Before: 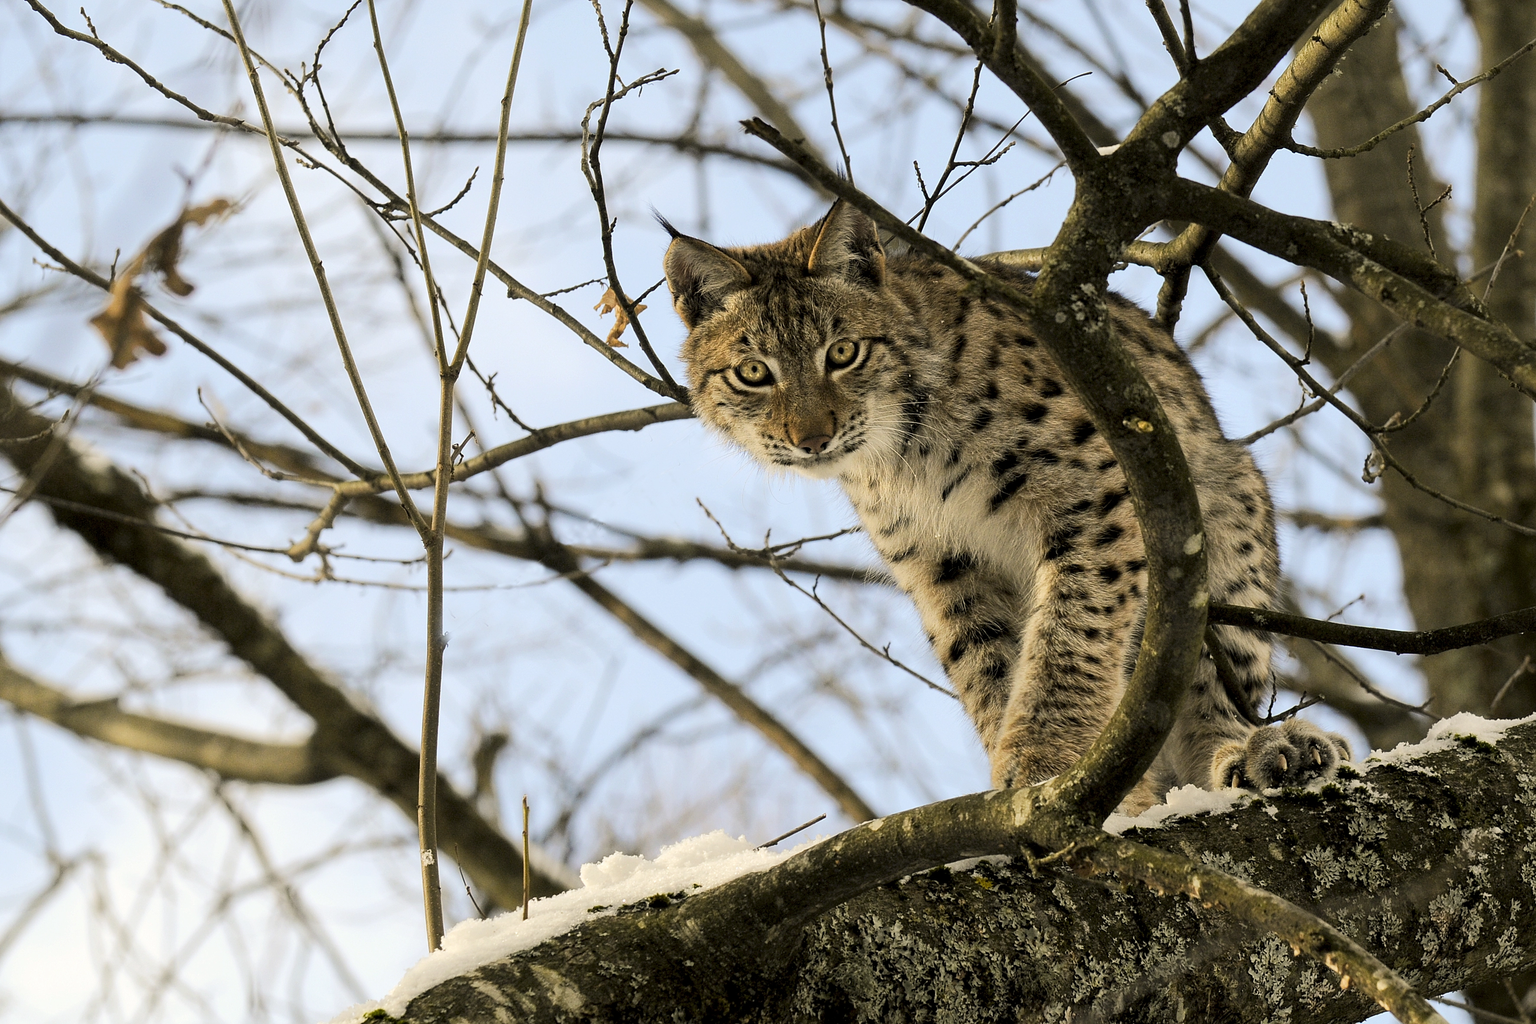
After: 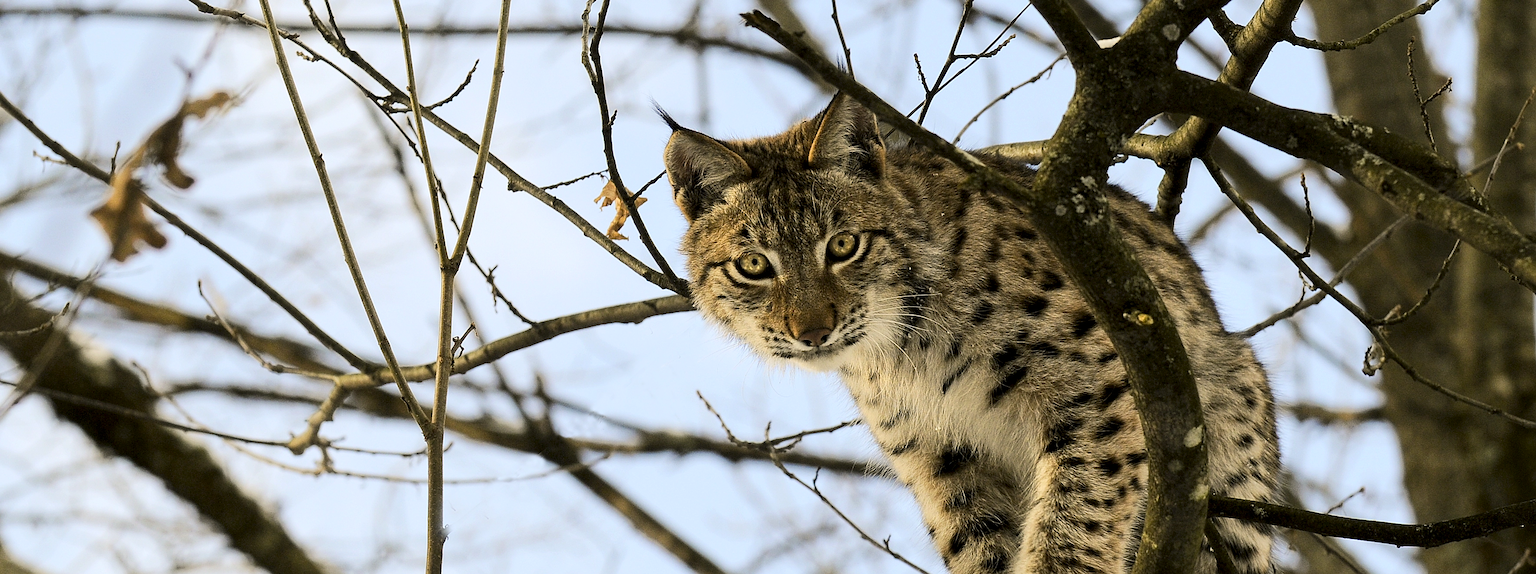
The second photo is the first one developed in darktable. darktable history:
contrast brightness saturation: contrast 0.148, brightness -0.006, saturation 0.103
crop and rotate: top 10.53%, bottom 33.365%
sharpen: radius 1.006
